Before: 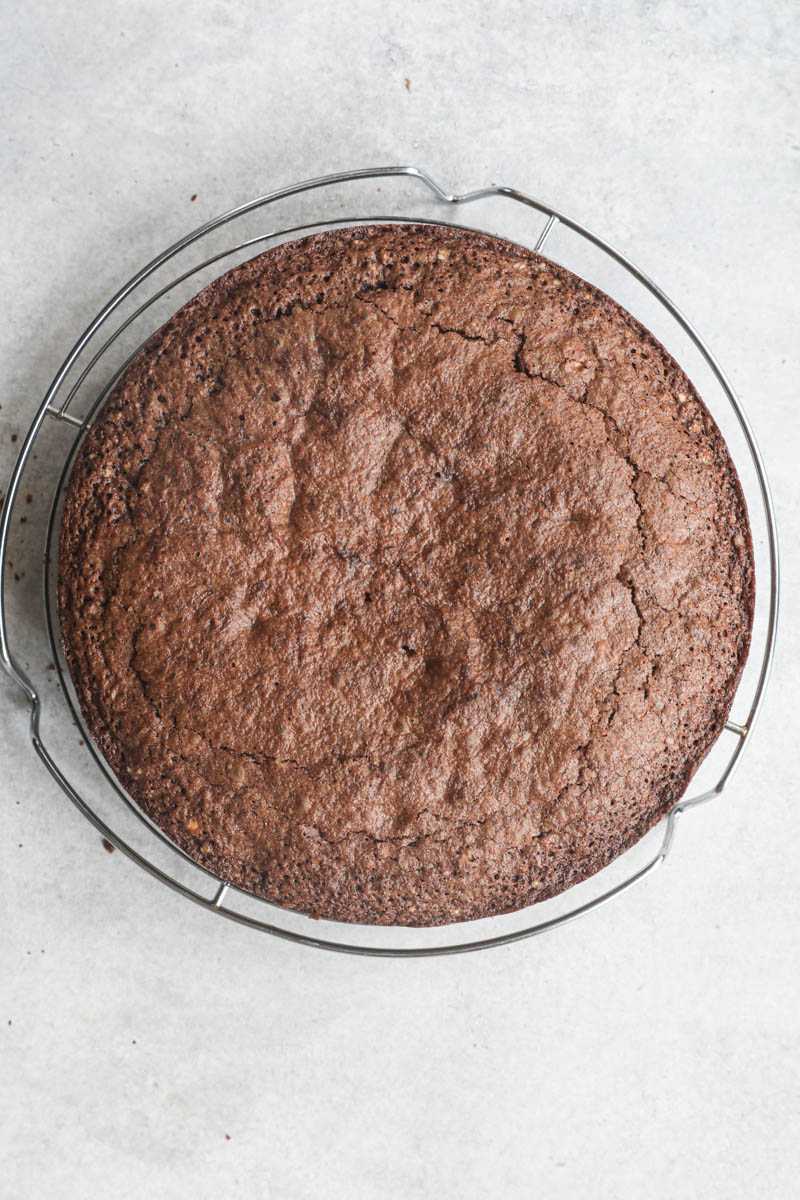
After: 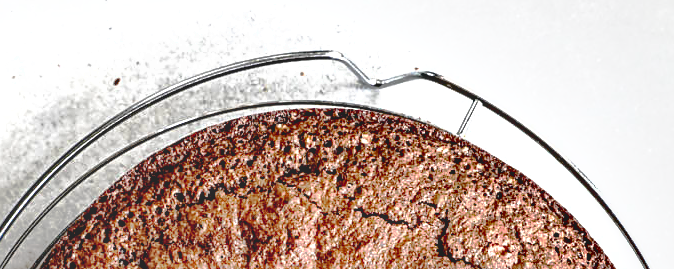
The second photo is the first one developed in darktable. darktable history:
sharpen: on, module defaults
exposure: black level correction 0, exposure 0.7 EV, compensate highlight preservation false
crop and rotate: left 9.674%, top 9.738%, right 5.967%, bottom 67.774%
local contrast: on, module defaults
shadows and highlights: soften with gaussian
base curve: curves: ch0 [(0.065, 0.026) (0.236, 0.358) (0.53, 0.546) (0.777, 0.841) (0.924, 0.992)], preserve colors none
tone equalizer: on, module defaults
